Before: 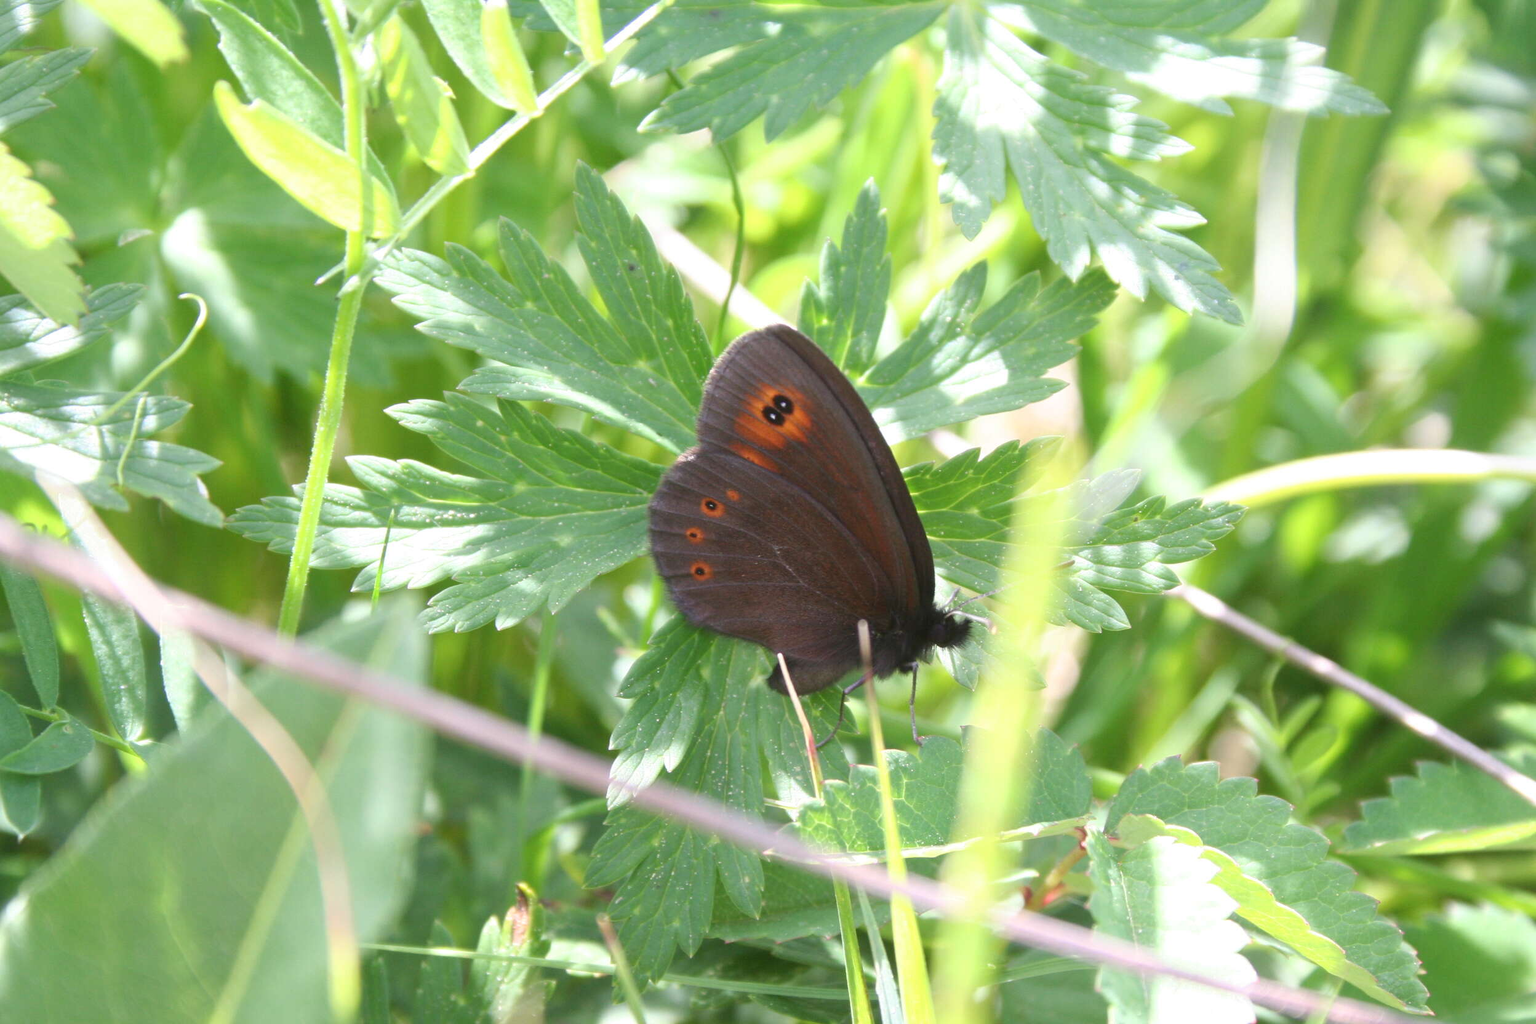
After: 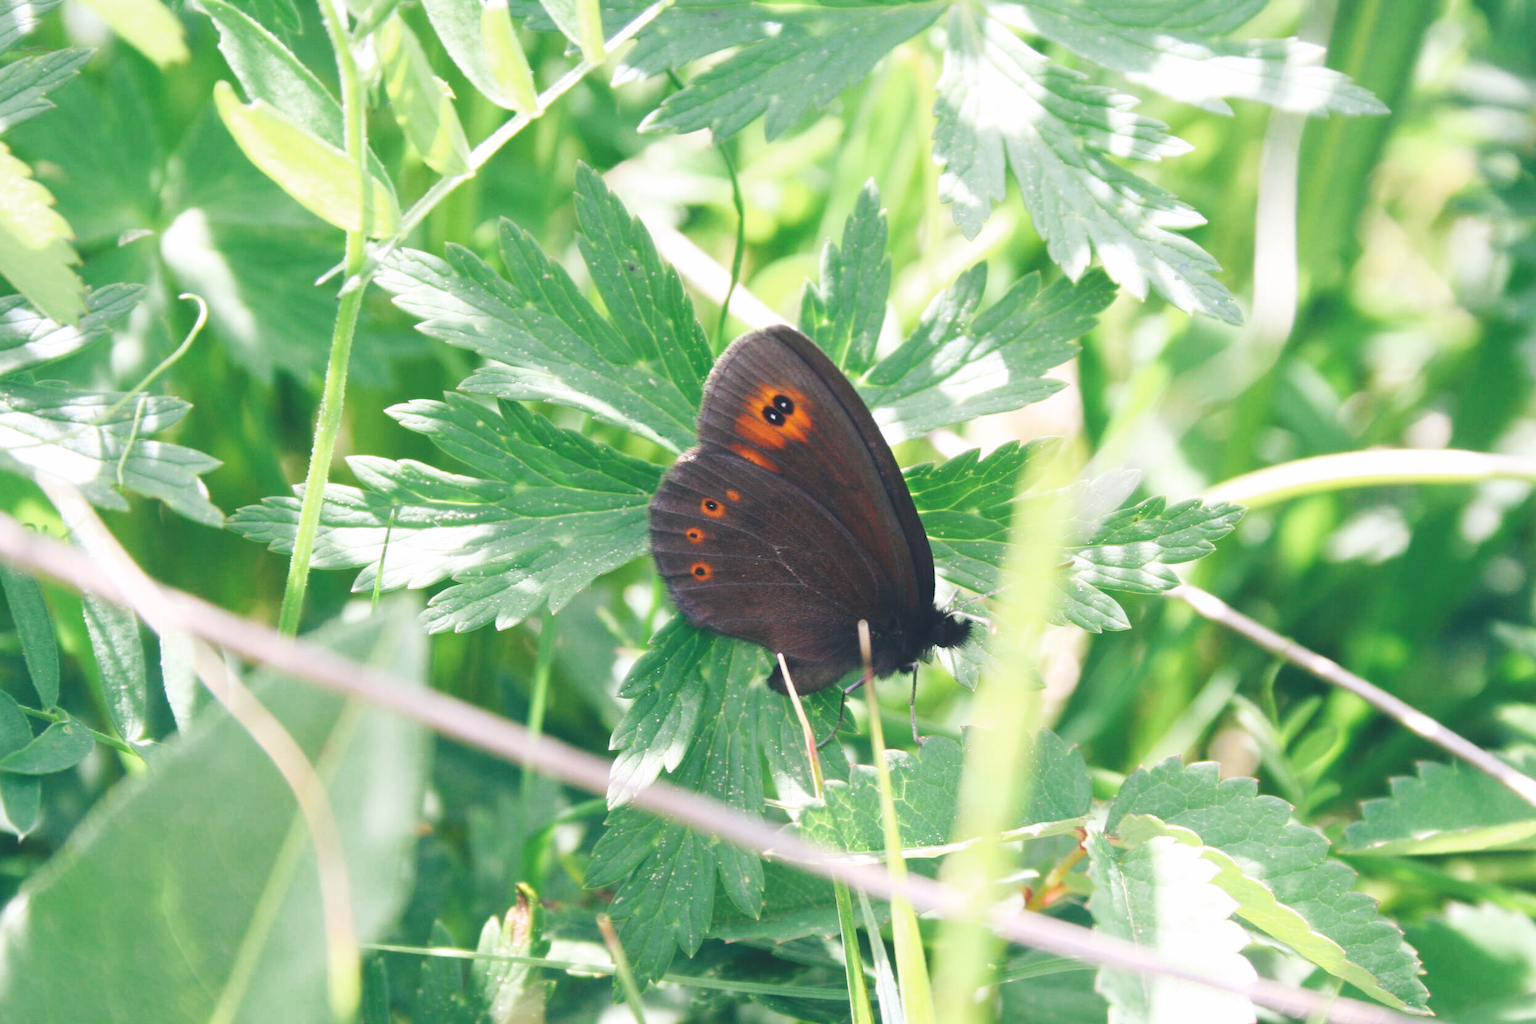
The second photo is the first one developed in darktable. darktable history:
tone curve: curves: ch0 [(0, 0) (0.003, 0.117) (0.011, 0.125) (0.025, 0.133) (0.044, 0.144) (0.069, 0.152) (0.1, 0.167) (0.136, 0.186) (0.177, 0.21) (0.224, 0.244) (0.277, 0.295) (0.335, 0.357) (0.399, 0.445) (0.468, 0.531) (0.543, 0.629) (0.623, 0.716) (0.709, 0.803) (0.801, 0.876) (0.898, 0.939) (1, 1)], preserve colors none
color look up table: target L [94.04, 90.62, 86.75, 87.57, 61.88, 65.76, 65.03, 56.6, 45.07, 31.92, 21.86, 3.447, 200.4, 90.16, 78.99, 74.8, 70.09, 65.34, 55.85, 58.74, 55.66, 57.85, 55.97, 47.96, 46.61, 46.05, 30.95, 30.31, 19.6, 73.15, 70.86, 59.28, 59.81, 53.18, 57.61, 44.5, 42.78, 33.56, 36.55, 32.67, 27.22, 11.36, 8.863, 84.56, 68.39, 67.02, 65.94, 45.86, 44.77], target a [-25.98, -24.71, -36.76, -41.34, -52.78, -52.95, -21.78, -16.14, -27.7, -31.53, -24.74, -8.24, 0, 6.678, 8.971, 24.39, 33.16, 1.448, 49.99, 5.829, 54.42, 25.71, 34.92, 67.46, 59.47, 56.7, 4.892, -2.713, 24.13, 26.88, 46.61, 59.27, 51.33, 81.36, 72.41, 62.62, 35.5, 23.09, 57.41, 57.62, 35.84, 29.62, 3.36, -5.722, -20.98, -33.25, -2.089, -6.012, -21.88], target b [75.47, 10.16, 40.4, 4.442, 42.41, 25.98, 24.24, 9.313, 33.64, 14.27, 1.93, -16.88, 0, 2.386, 74.76, 34.44, 21.2, 60.75, 56.77, 4.467, 28.33, 24.24, 59.51, 9.802, 32.36, 47.68, -1.847, 24.75, 11.01, -23.28, -41.9, -12.88, -15.66, -45.56, -60.55, -10.94, -83.34, -68.02, -27.02, -61.2, -18, -53.34, -38.01, -20.08, -26.76, -2.365, -48.74, -43.84, -8.454], num patches 49
